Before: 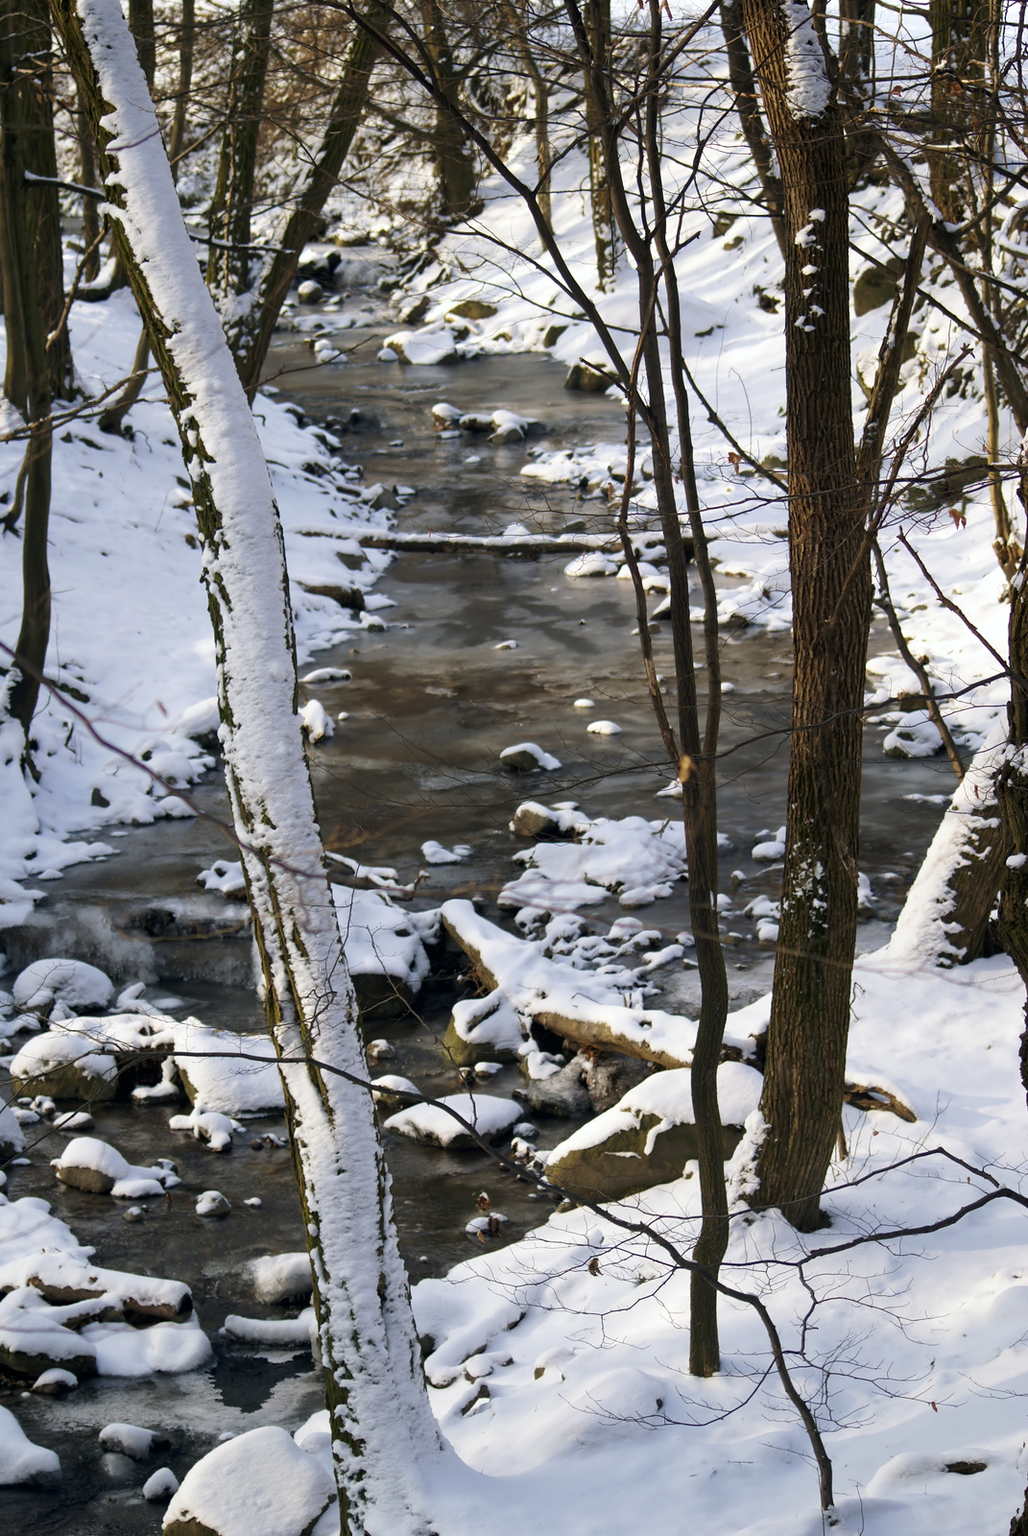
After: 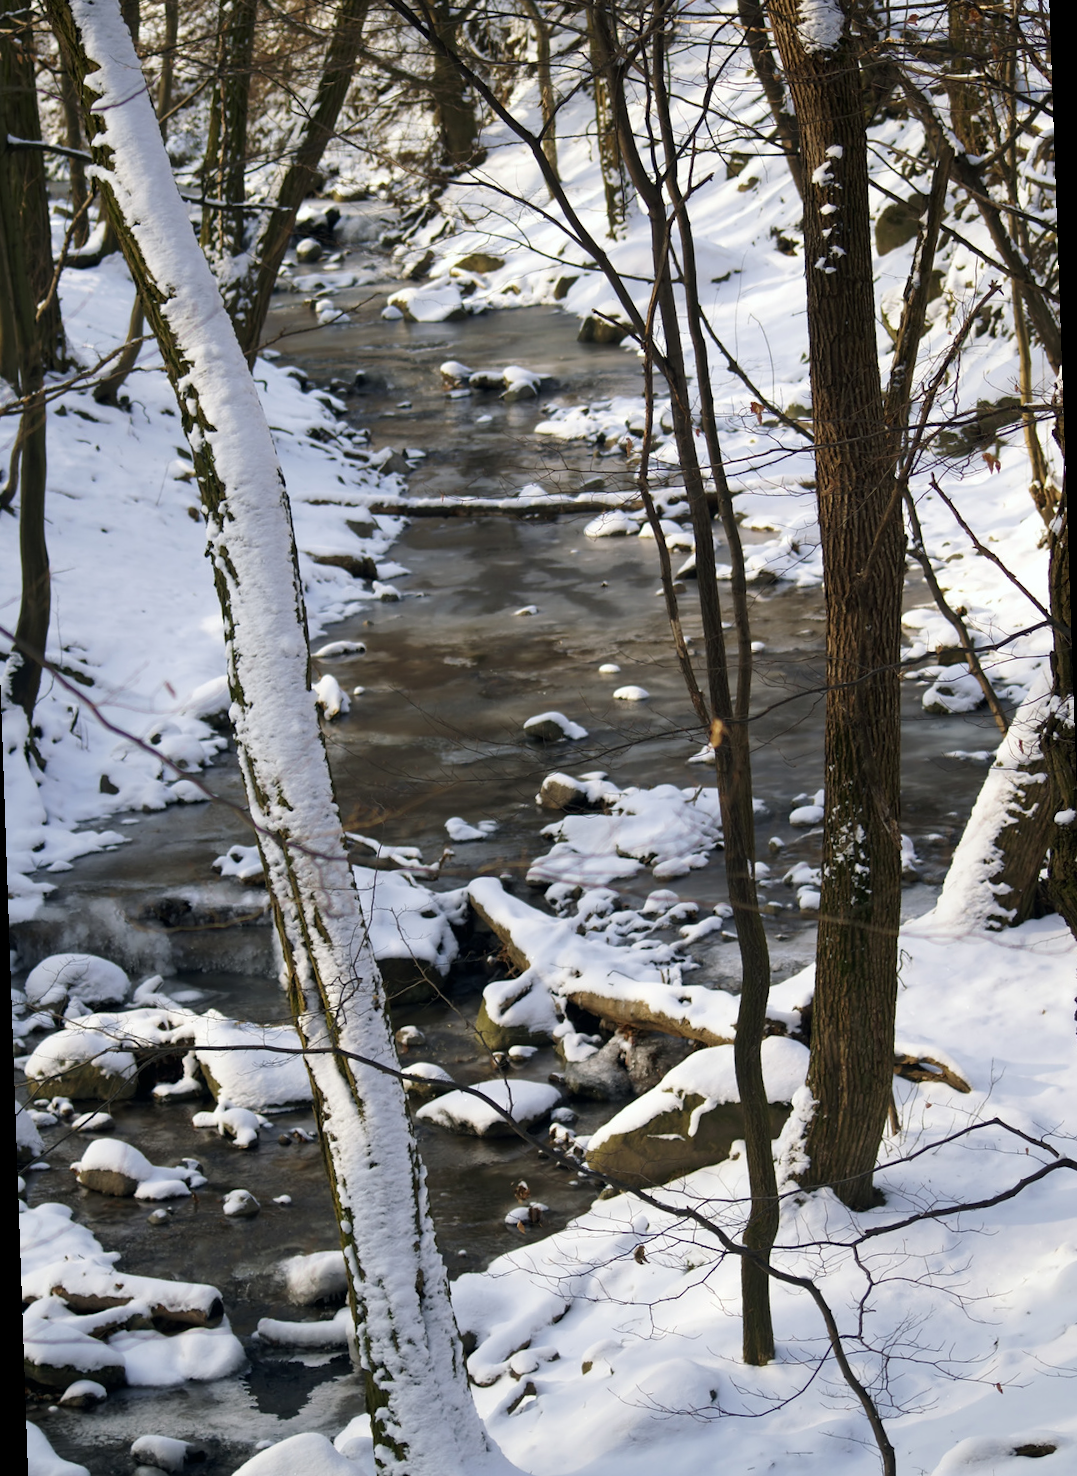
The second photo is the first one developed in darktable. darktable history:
color correction: highlights a* -0.137, highlights b* 0.137
rotate and perspective: rotation -2°, crop left 0.022, crop right 0.978, crop top 0.049, crop bottom 0.951
exposure: compensate highlight preservation false
